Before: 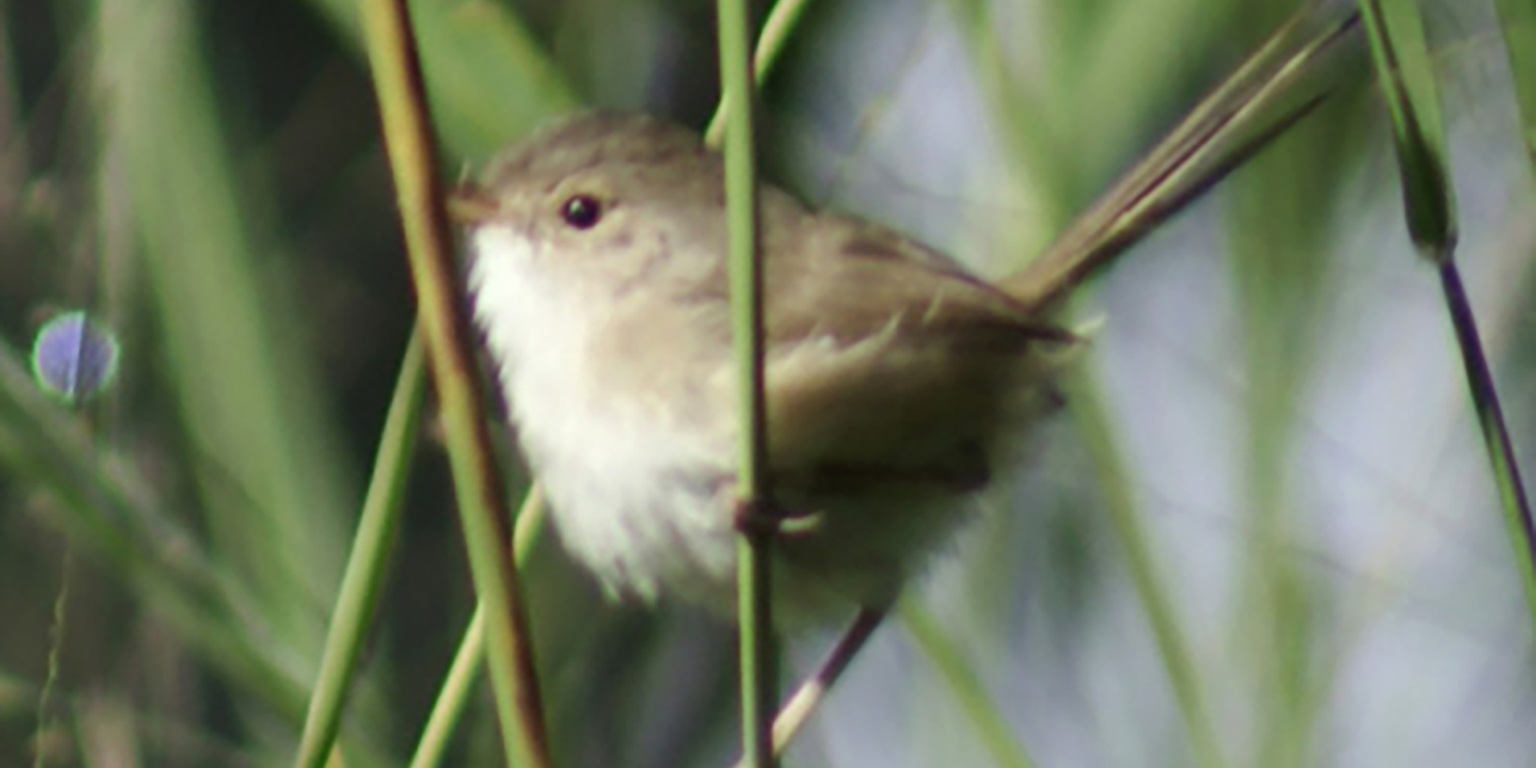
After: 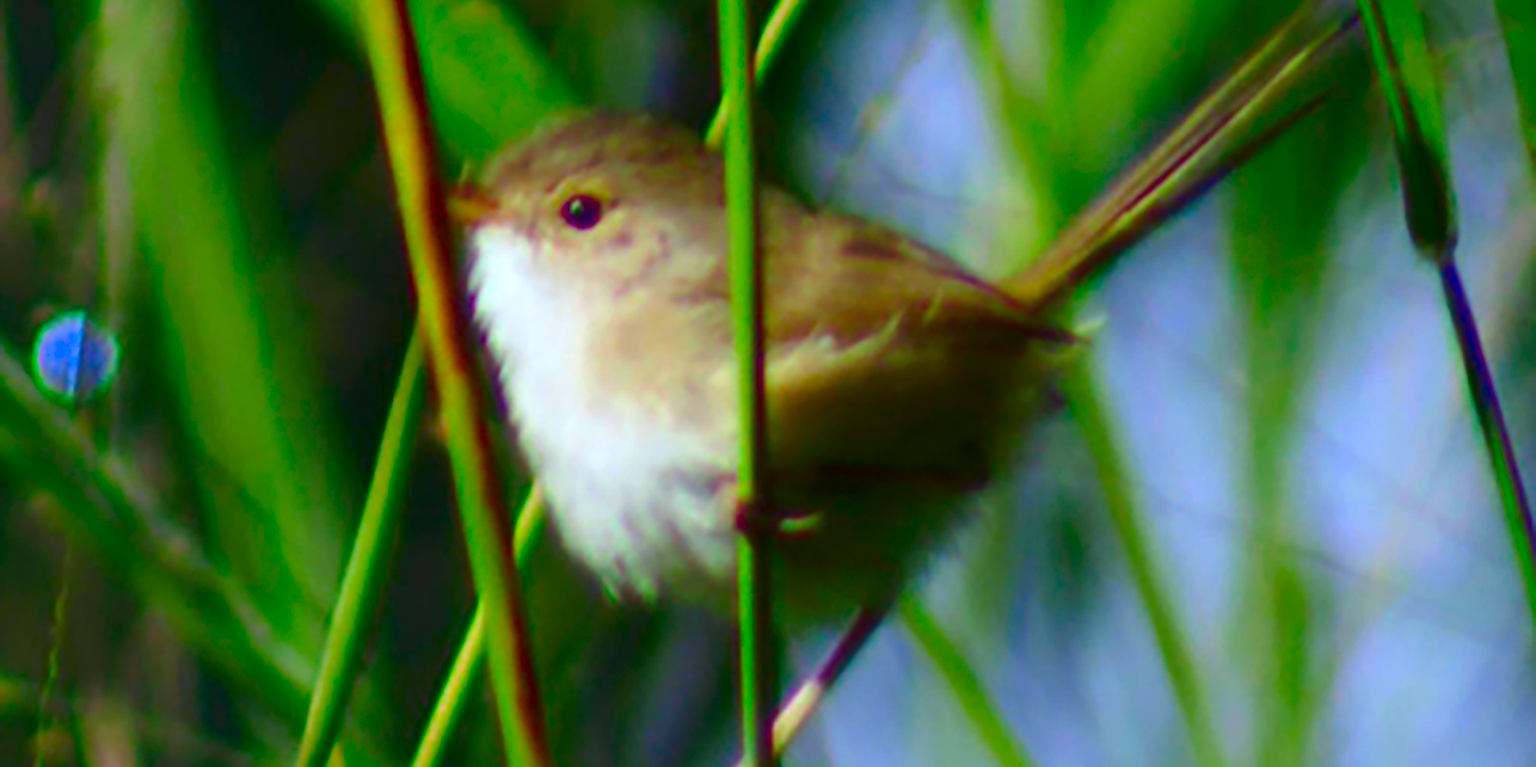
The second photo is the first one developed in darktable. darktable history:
color correction: highlights a* 1.59, highlights b* -1.7, saturation 2.48
contrast brightness saturation: contrast 0.07, brightness -0.13, saturation 0.06
white balance: red 0.967, blue 1.049
